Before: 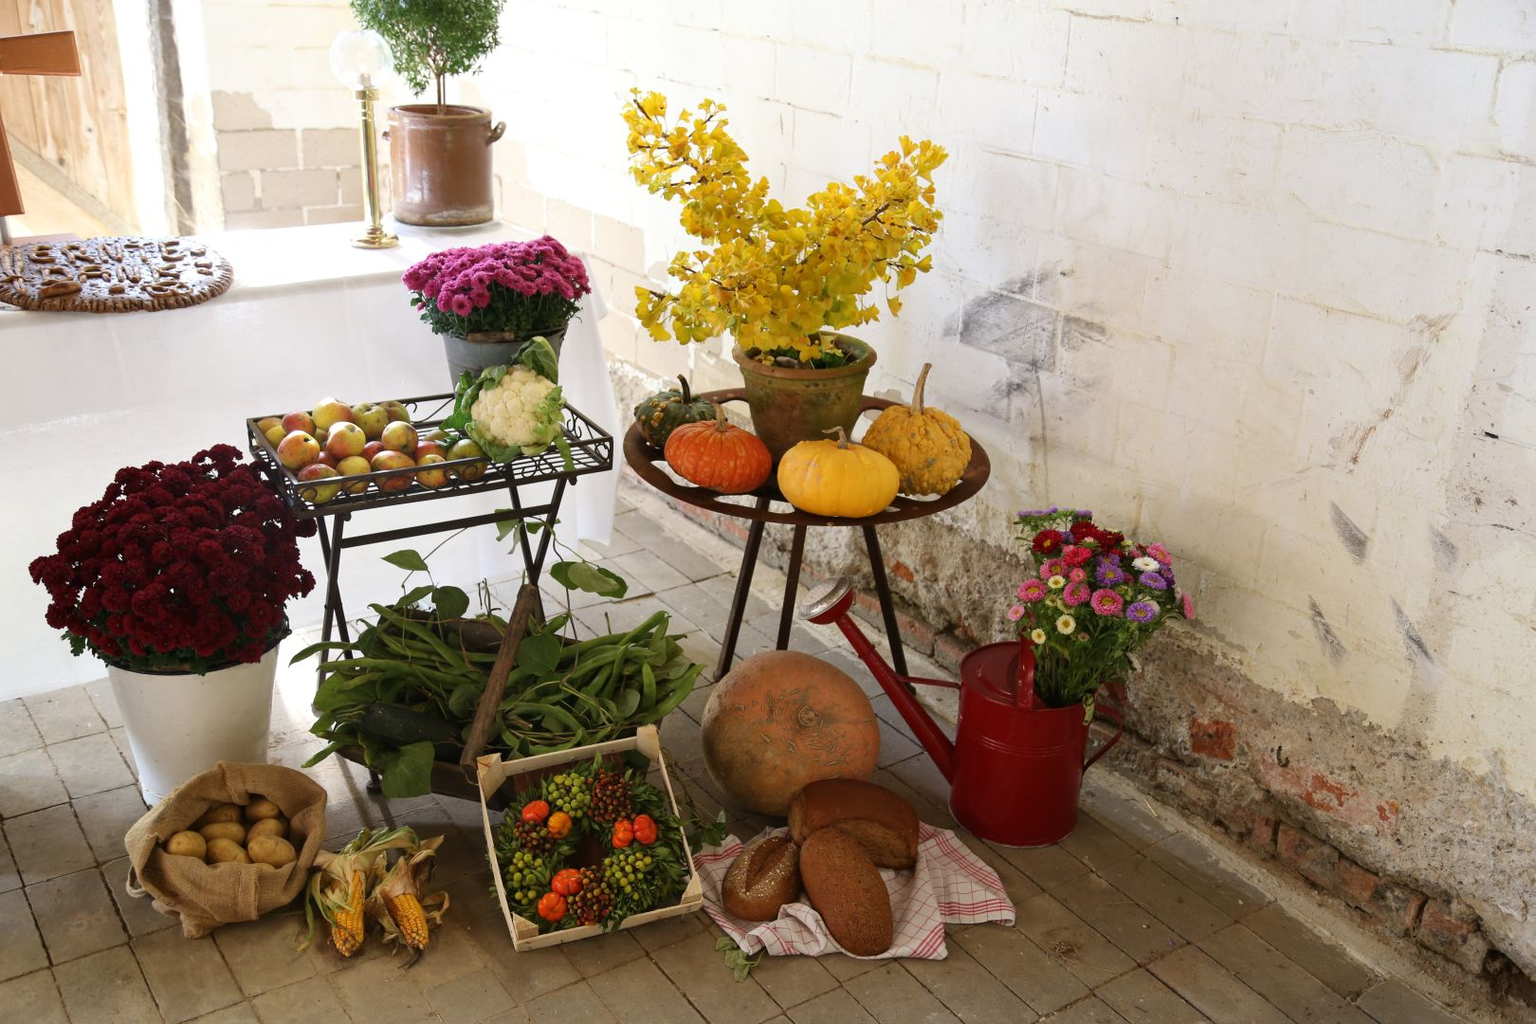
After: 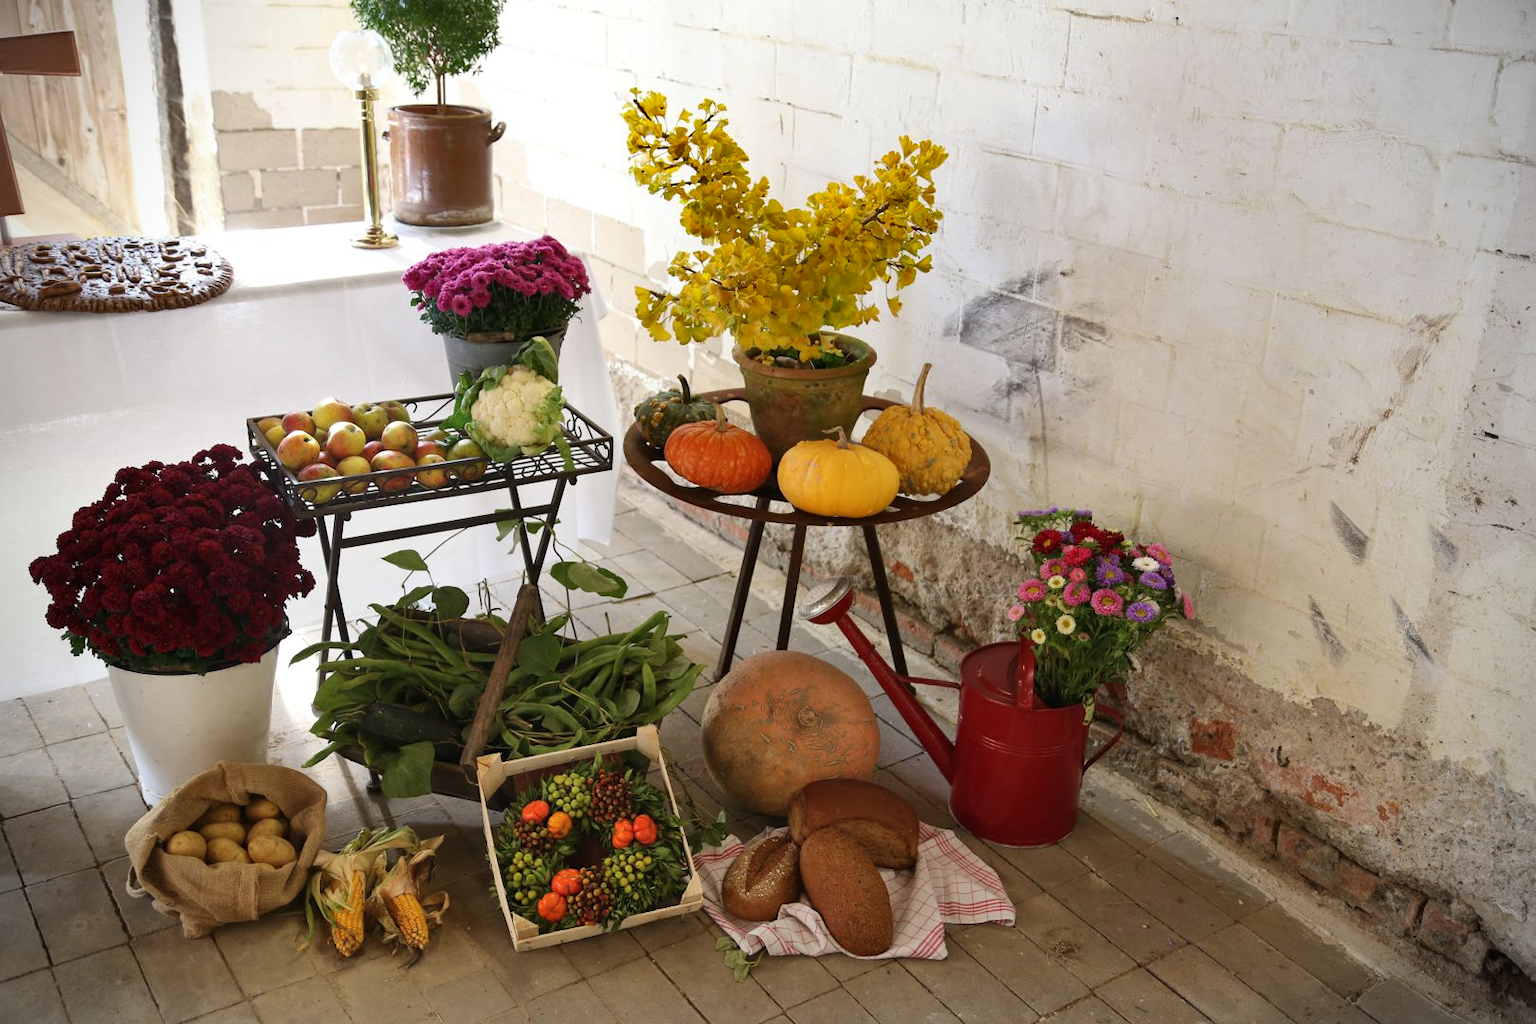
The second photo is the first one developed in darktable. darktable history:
shadows and highlights: shadows 53, soften with gaussian
vignetting: dithering 8-bit output, unbound false
